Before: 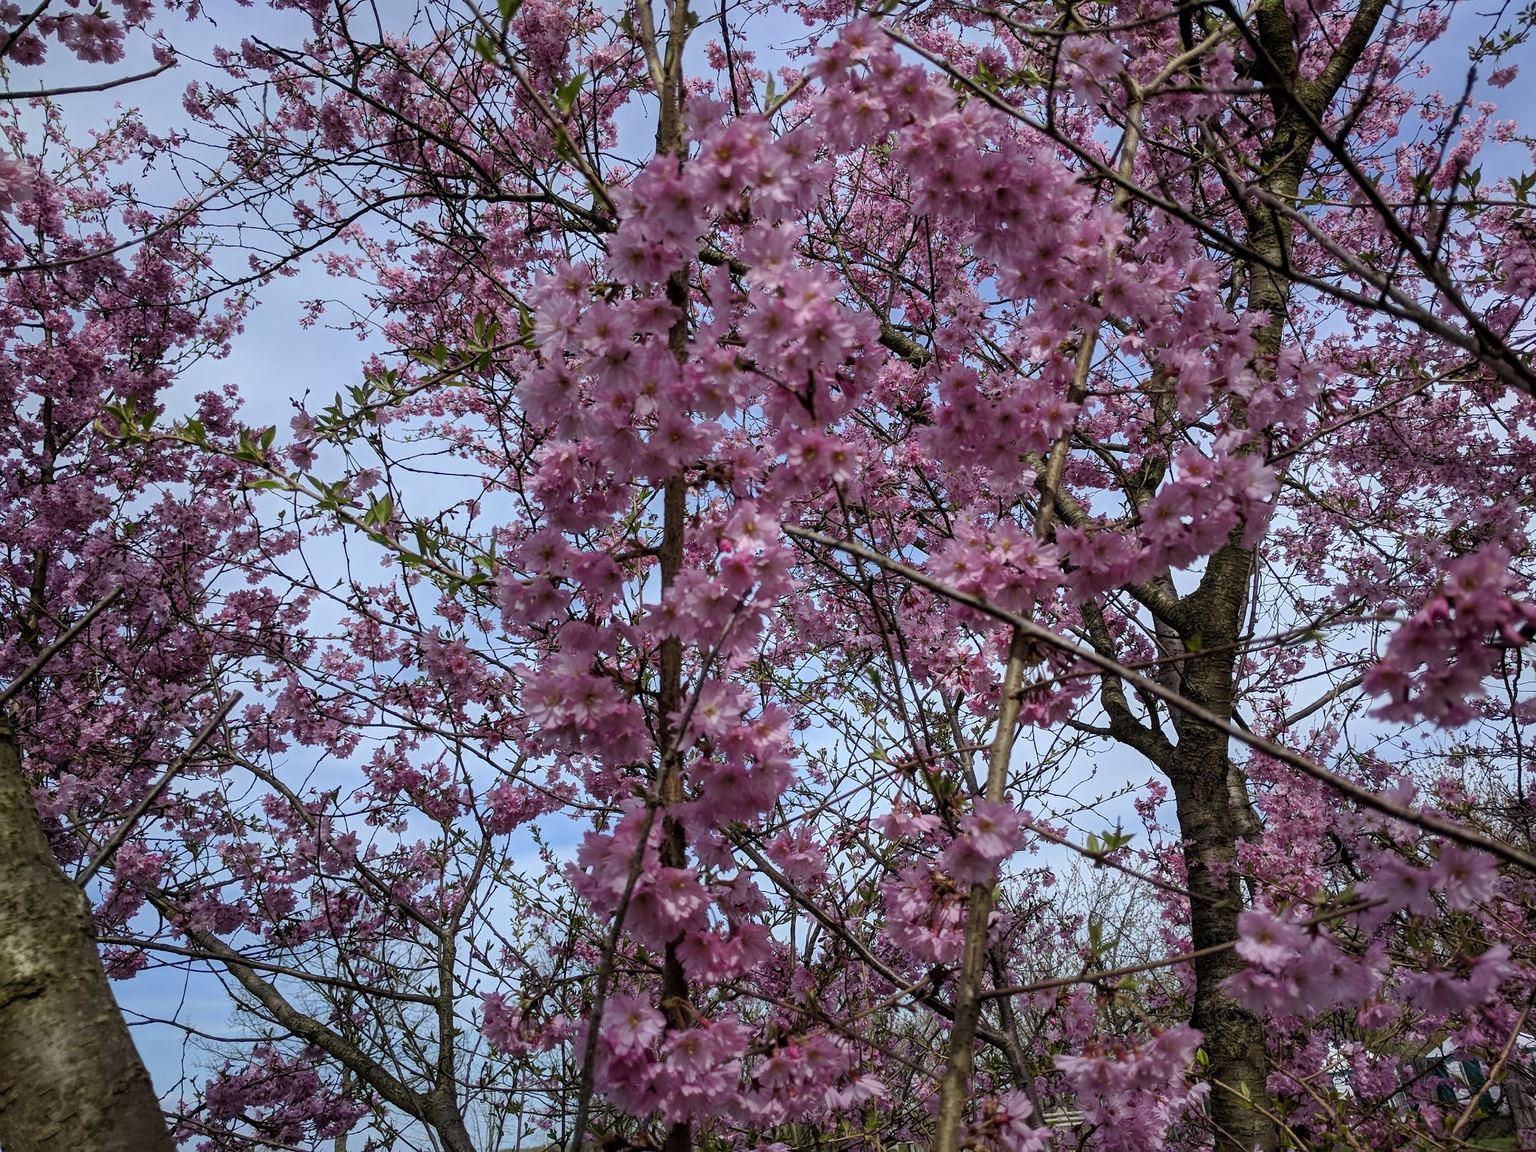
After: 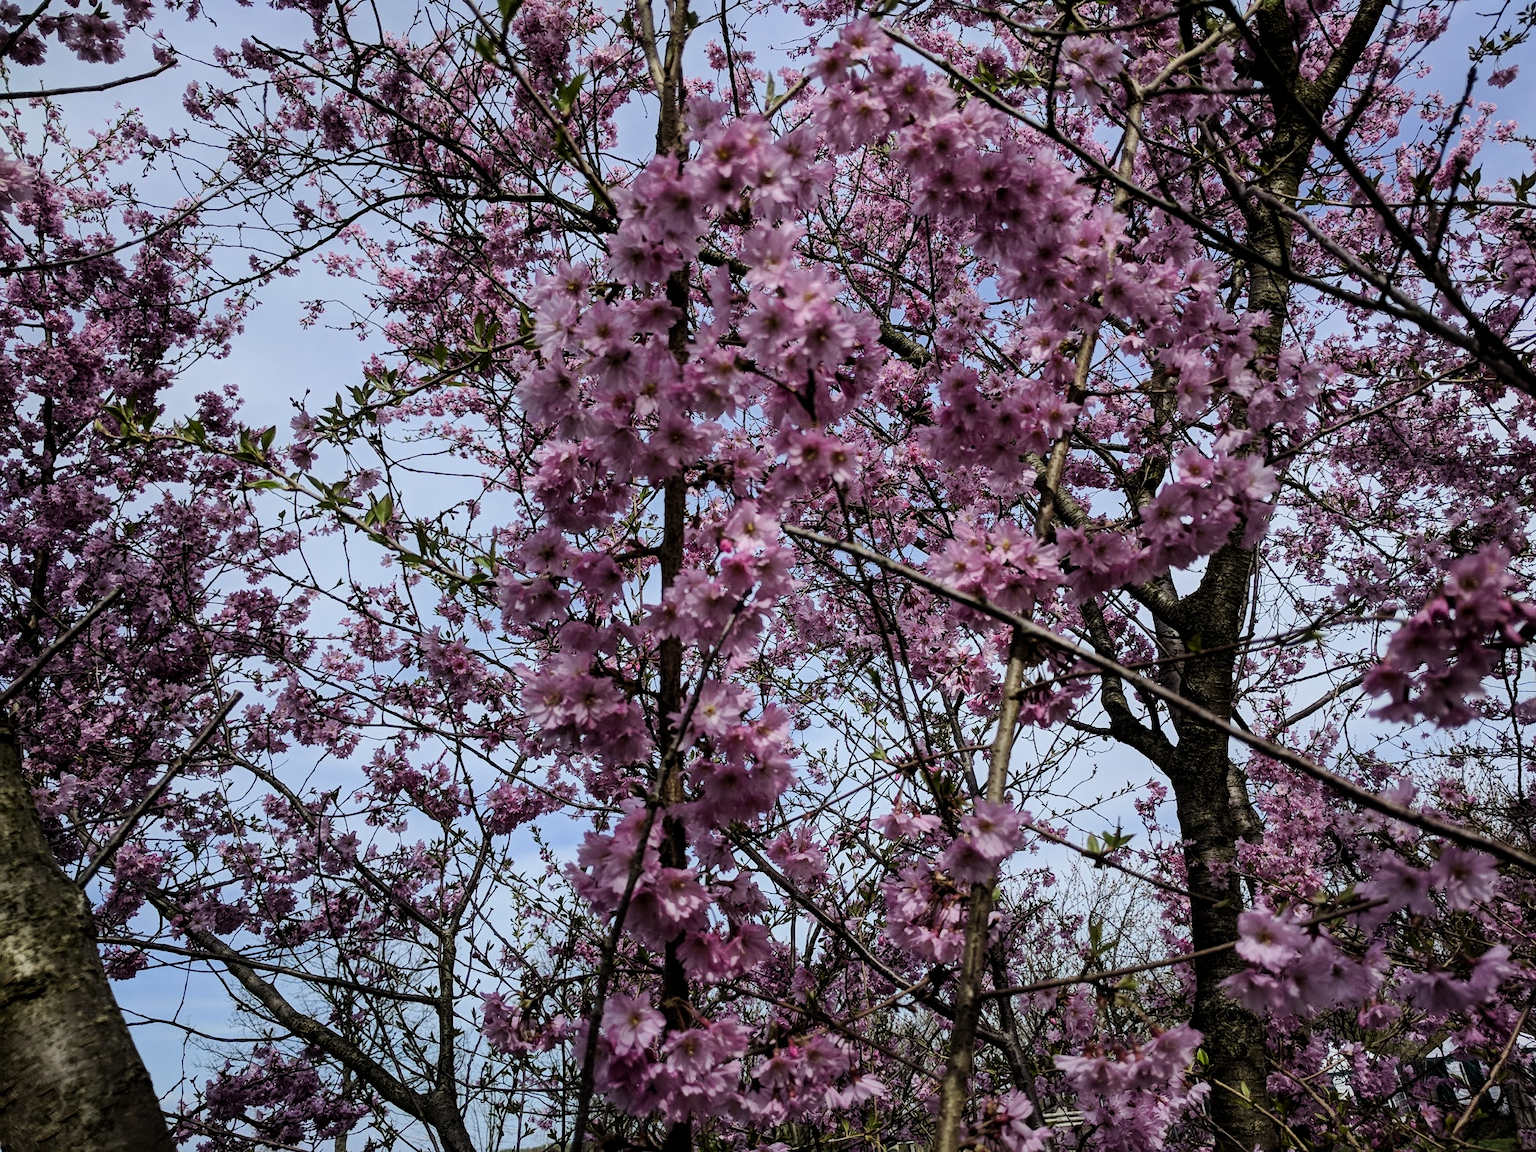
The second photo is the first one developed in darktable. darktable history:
filmic rgb: white relative exposure 3.9 EV, hardness 4.26
tone equalizer: -8 EV -0.75 EV, -7 EV -0.7 EV, -6 EV -0.6 EV, -5 EV -0.4 EV, -3 EV 0.4 EV, -2 EV 0.6 EV, -1 EV 0.7 EV, +0 EV 0.75 EV, edges refinement/feathering 500, mask exposure compensation -1.57 EV, preserve details no
exposure: black level correction 0.001, exposure -0.125 EV, compensate exposure bias true, compensate highlight preservation false
